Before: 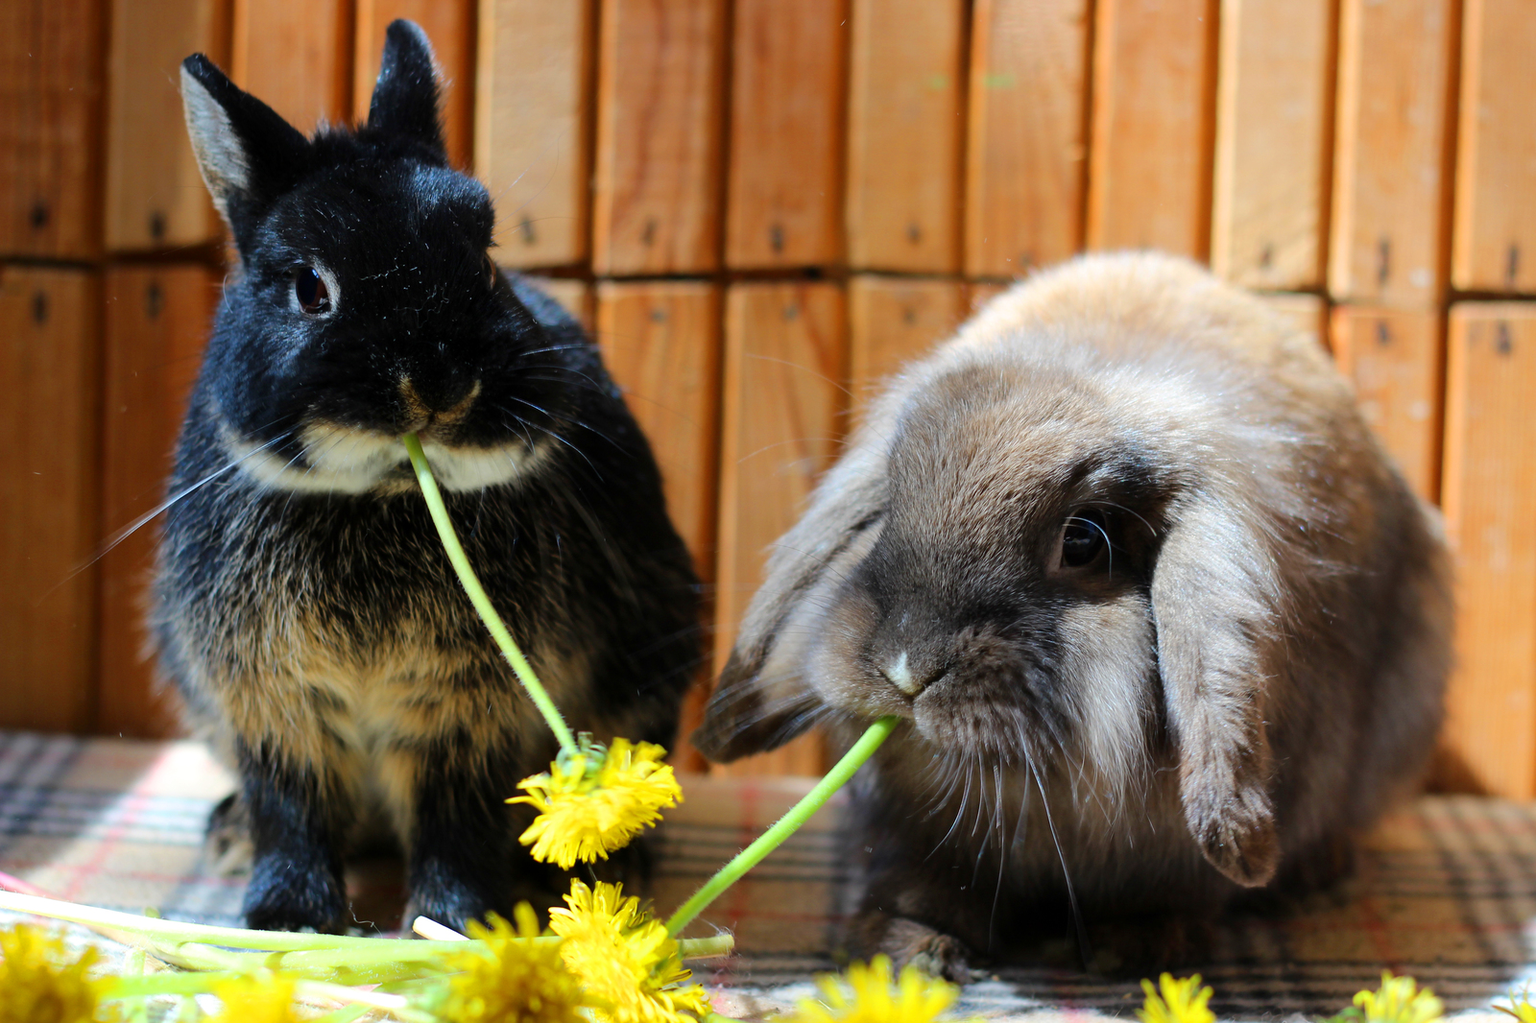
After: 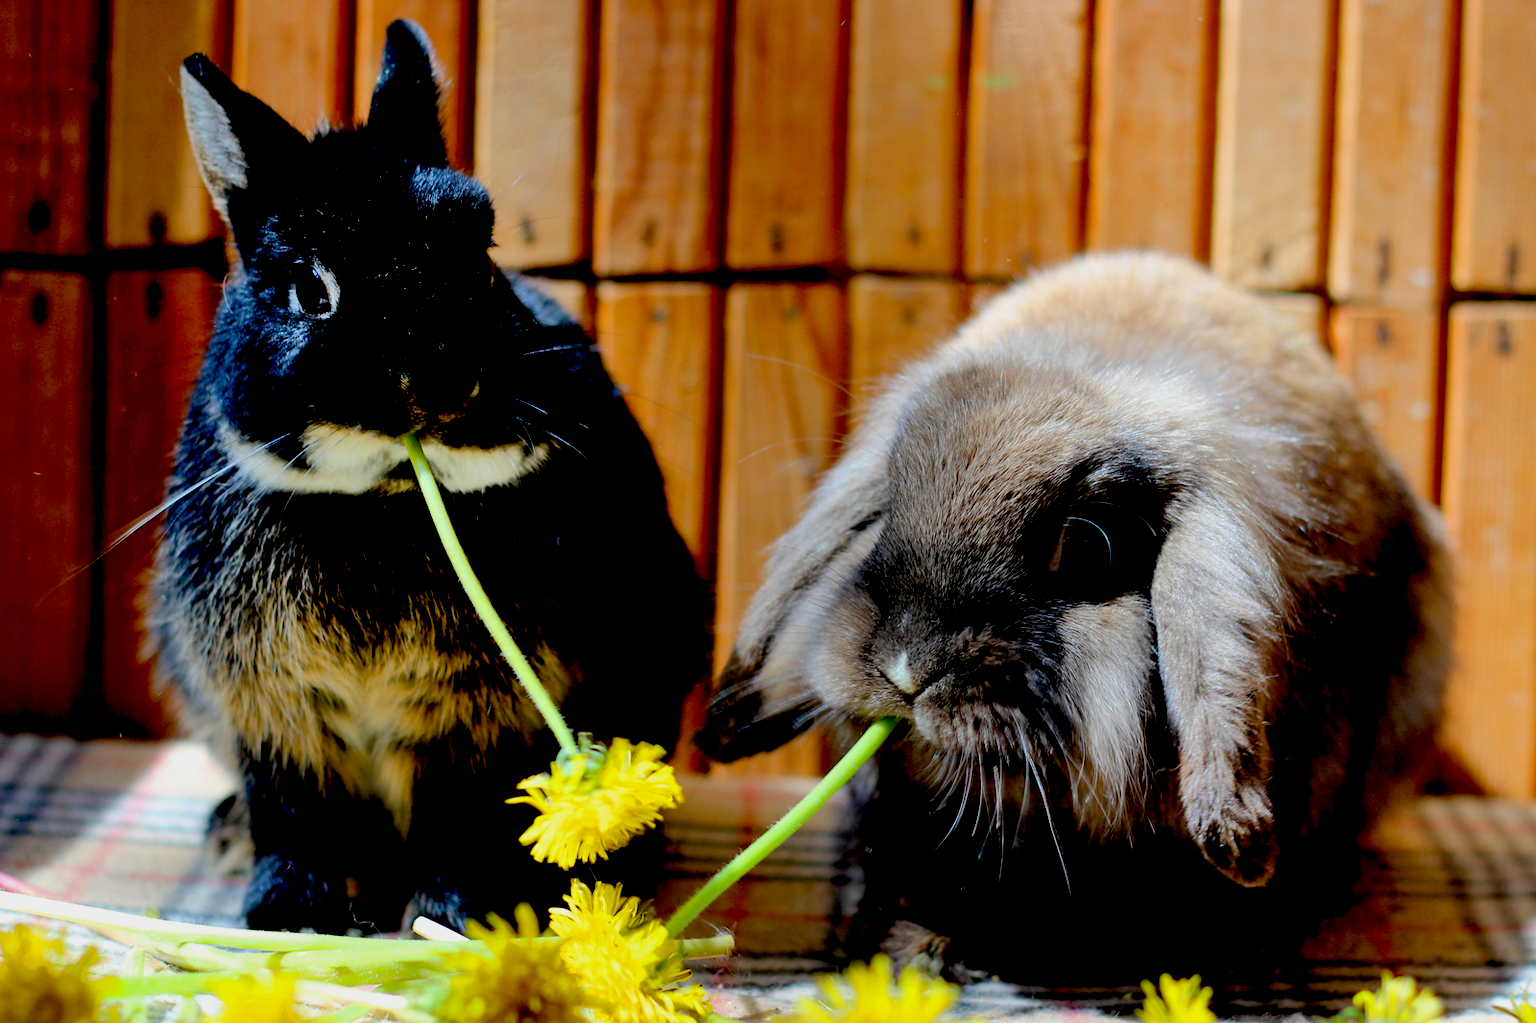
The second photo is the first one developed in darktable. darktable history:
shadows and highlights: shadows 29.48, highlights -30.32, low approximation 0.01, soften with gaussian
exposure: black level correction 0.045, exposure -0.228 EV, compensate highlight preservation false
